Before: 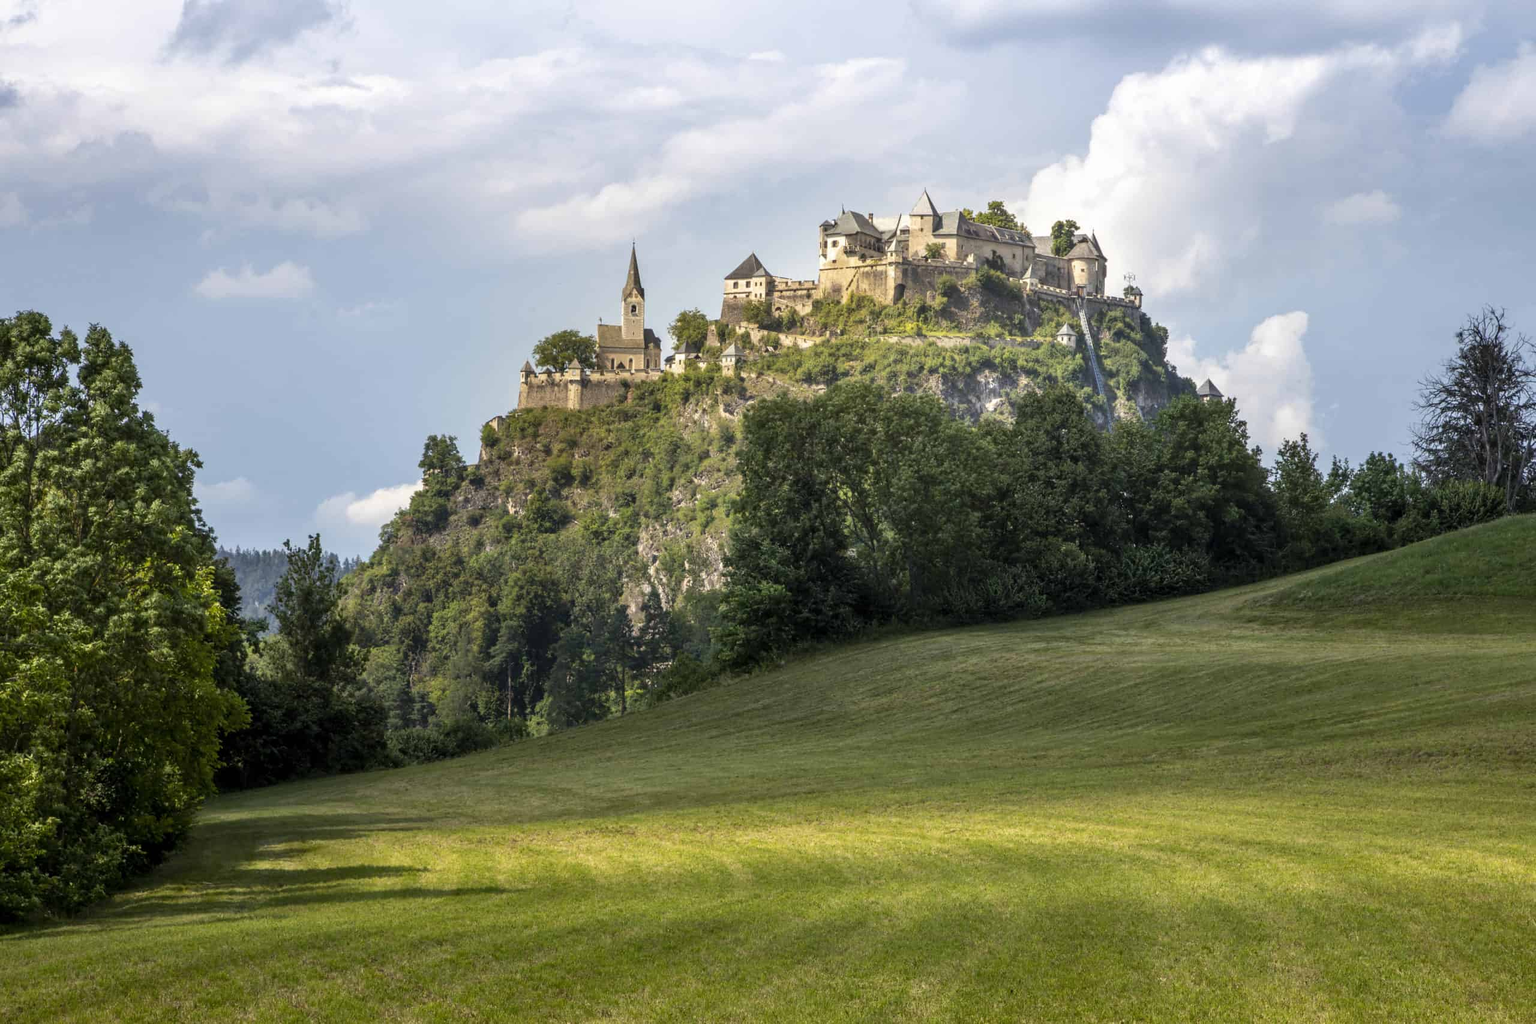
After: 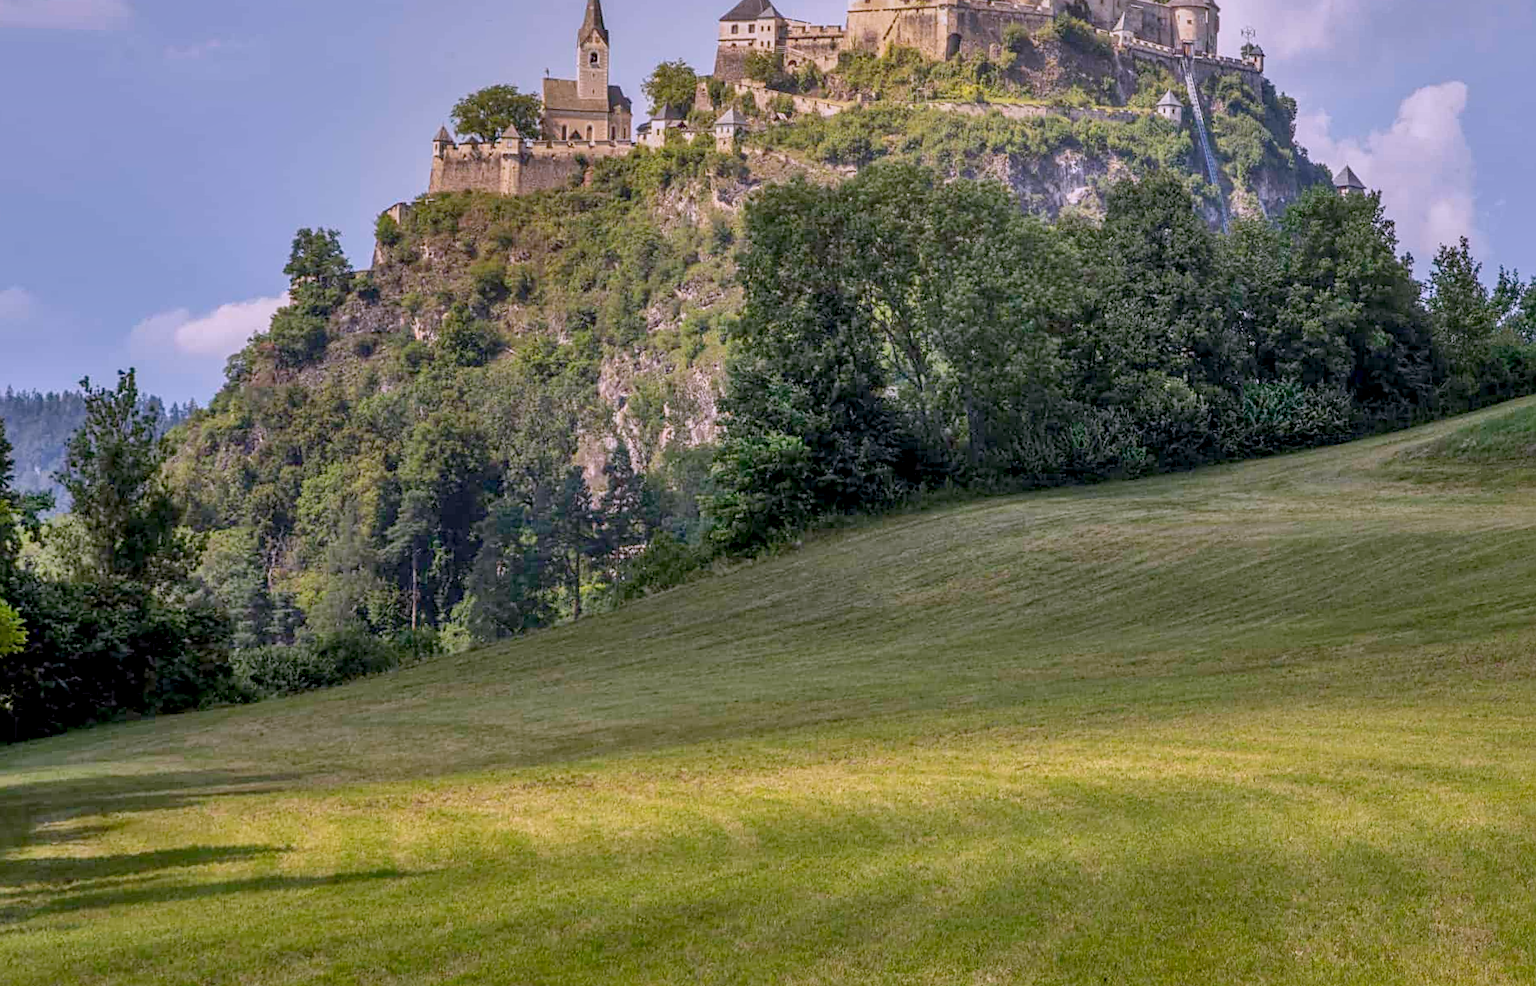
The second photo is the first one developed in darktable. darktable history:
tone equalizer: on, module defaults
crop: left 16.871%, top 22.857%, right 9.116%
sharpen: radius 2.529, amount 0.323
color balance rgb: contrast -30%
shadows and highlights: soften with gaussian
rotate and perspective: rotation -0.013°, lens shift (vertical) -0.027, lens shift (horizontal) 0.178, crop left 0.016, crop right 0.989, crop top 0.082, crop bottom 0.918
white balance: red 1.042, blue 1.17
local contrast: detail 130%
